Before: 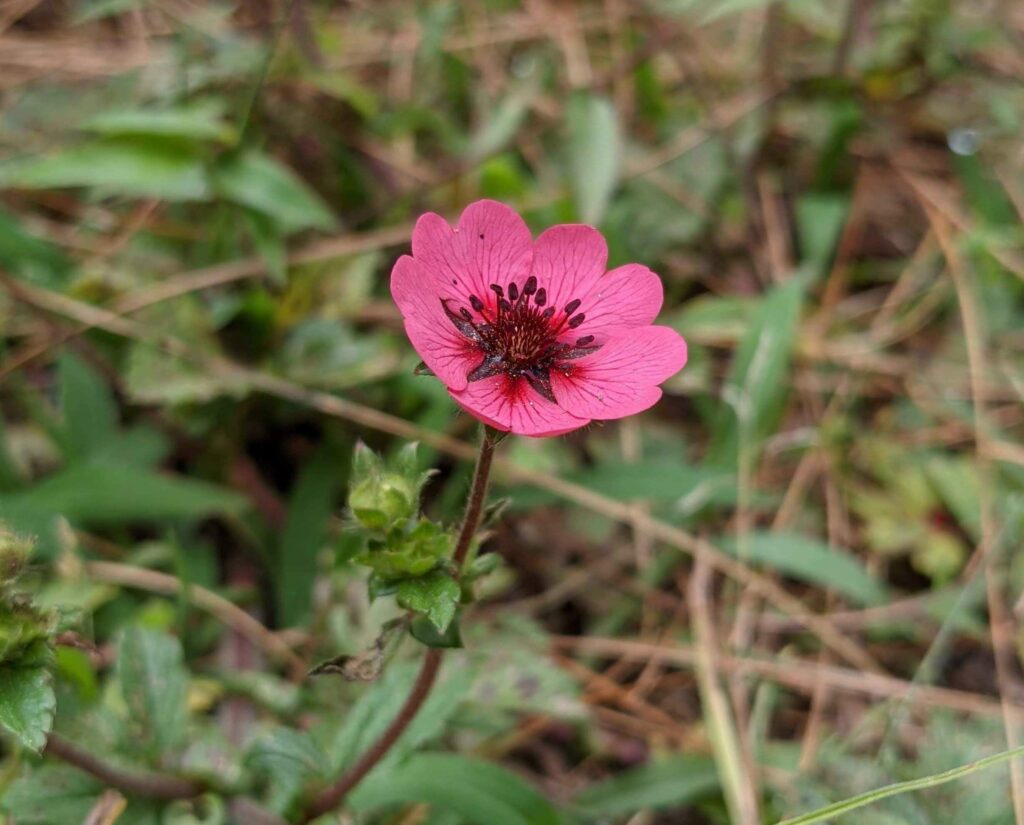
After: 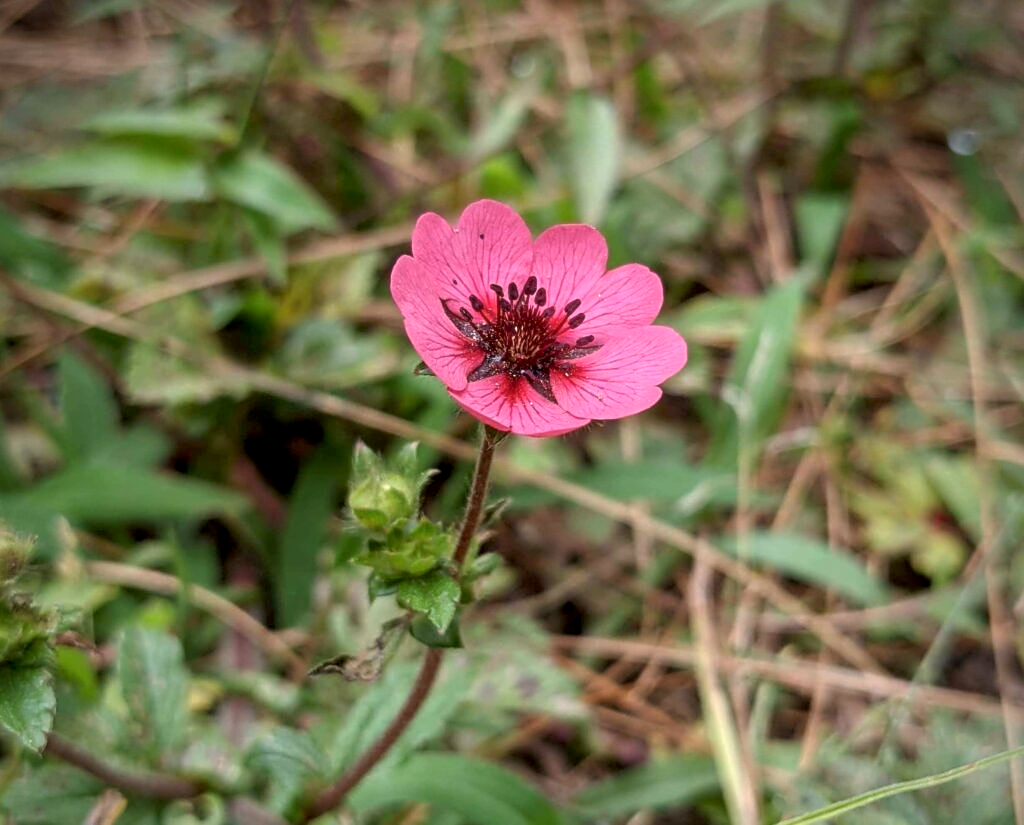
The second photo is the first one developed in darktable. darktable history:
sharpen: on, module defaults
exposure: black level correction 0.005, exposure 0.417 EV, compensate highlight preservation false
soften: size 10%, saturation 50%, brightness 0.2 EV, mix 10%
vignetting: brightness -0.629, saturation -0.007, center (-0.028, 0.239)
